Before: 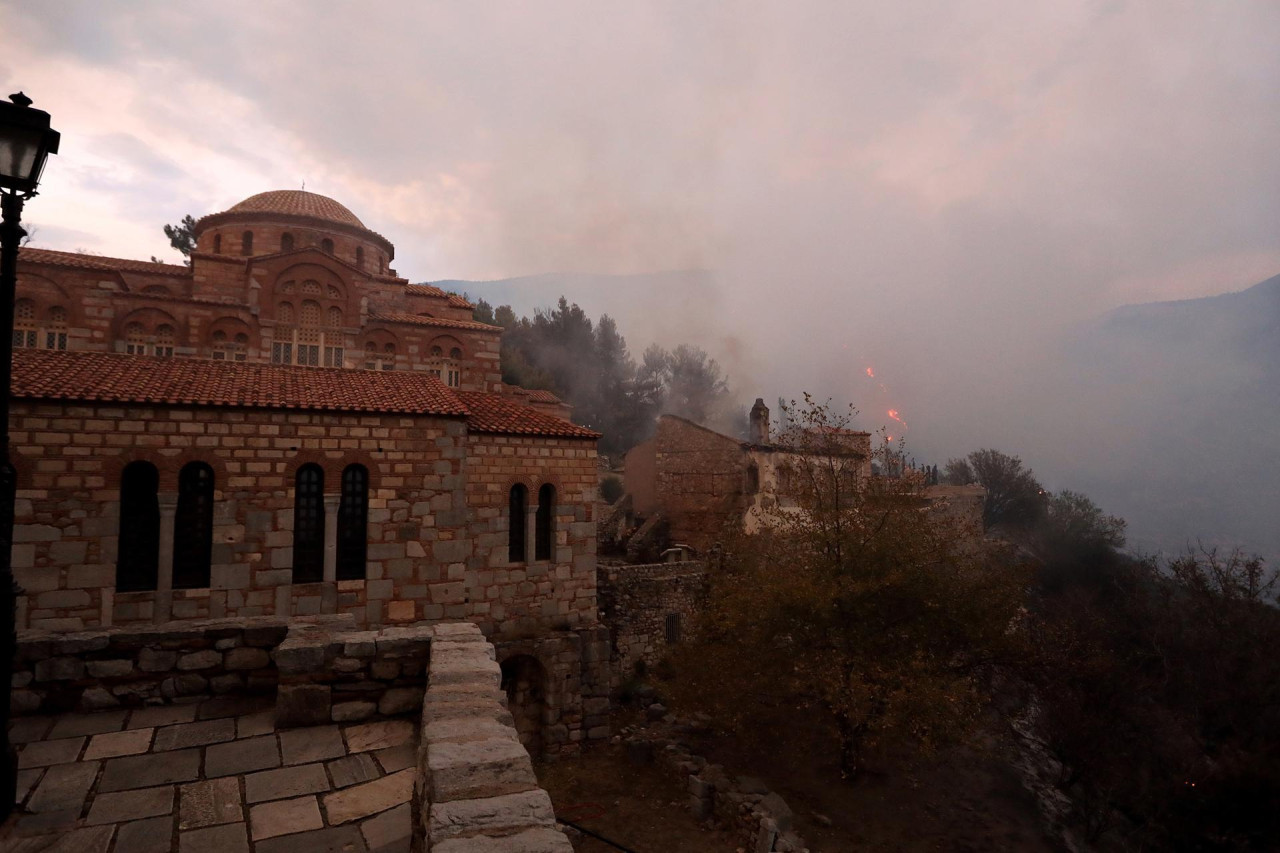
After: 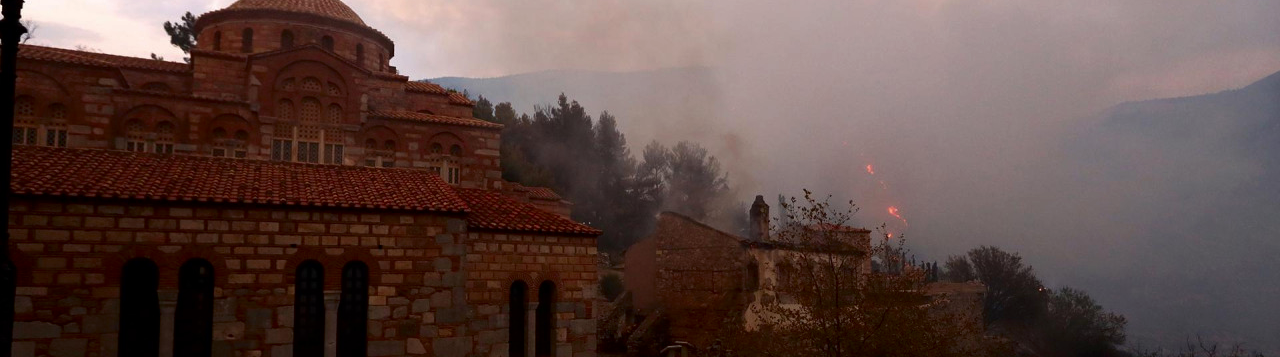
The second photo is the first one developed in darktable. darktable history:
contrast brightness saturation: contrast 0.068, brightness -0.154, saturation 0.114
tone equalizer: edges refinement/feathering 500, mask exposure compensation -1.57 EV, preserve details guided filter
crop and rotate: top 23.802%, bottom 34.323%
